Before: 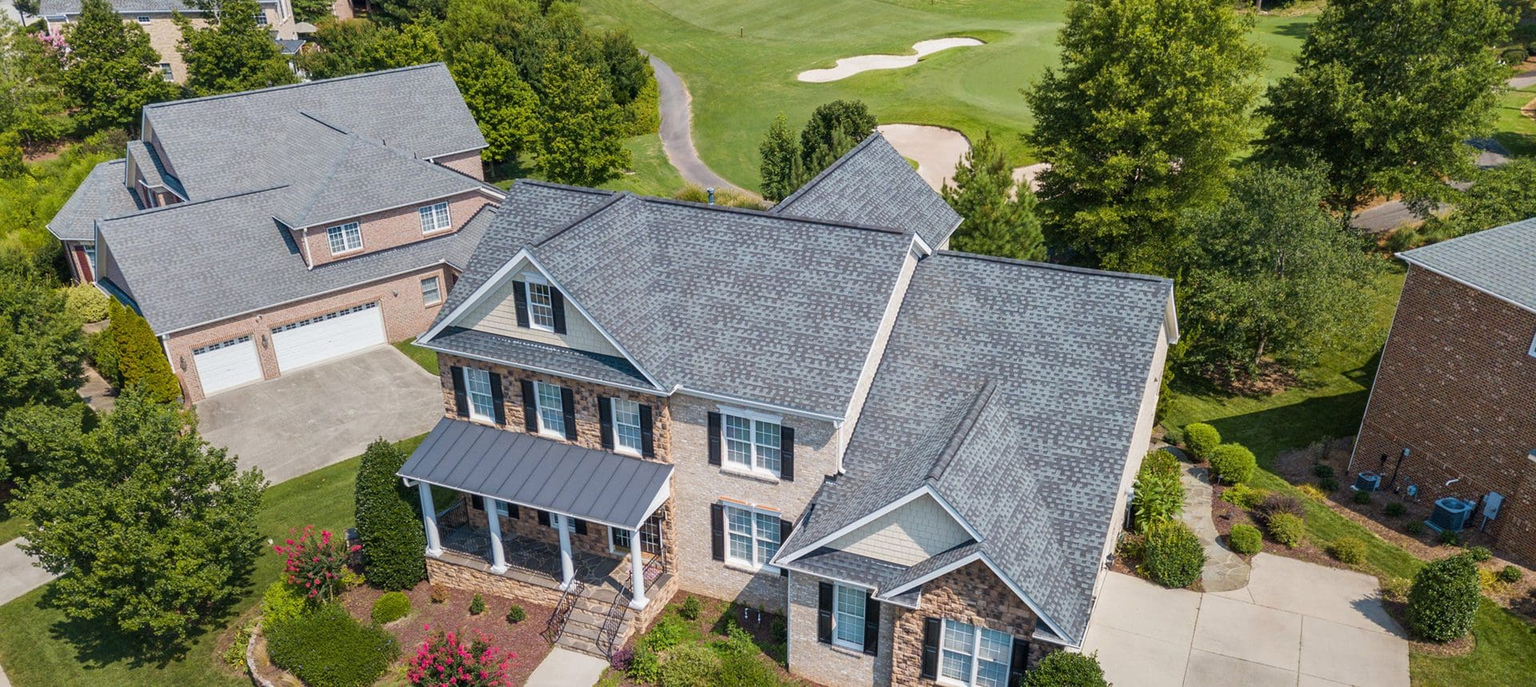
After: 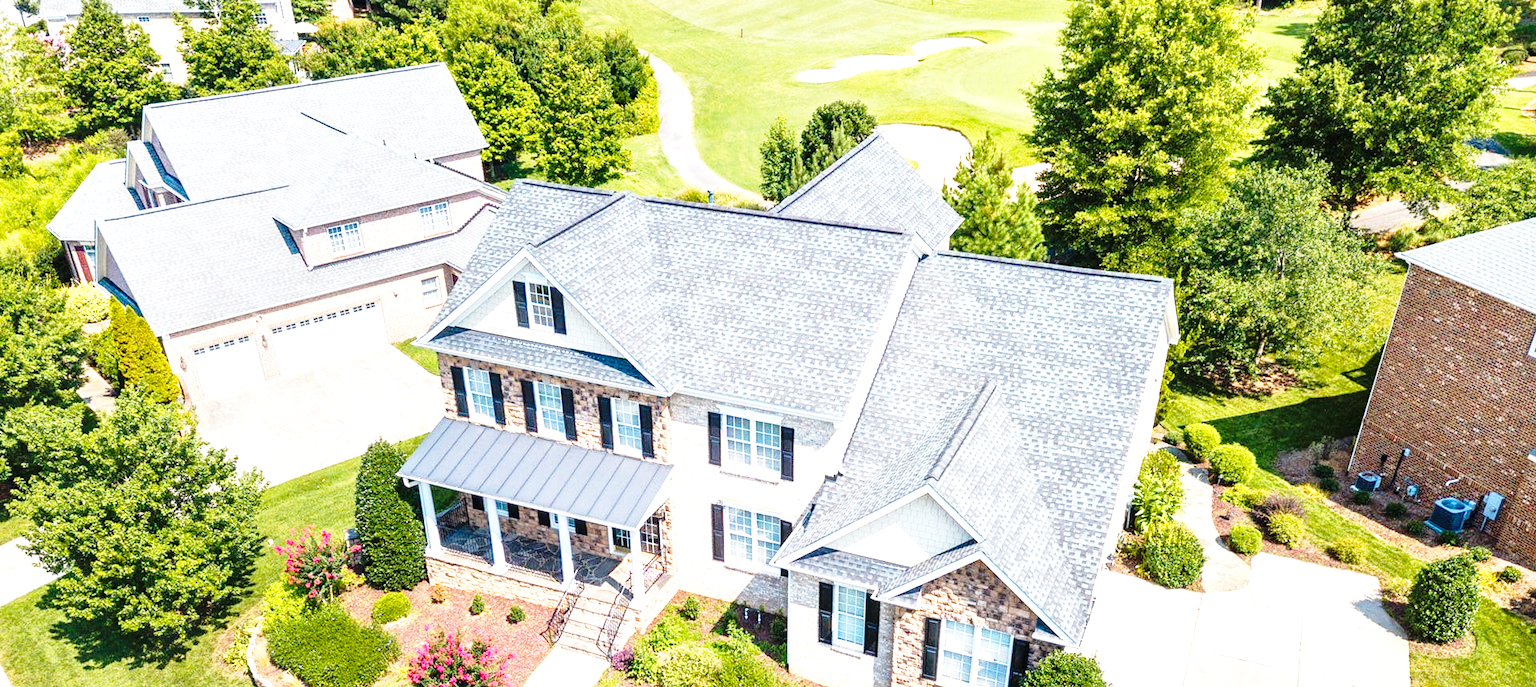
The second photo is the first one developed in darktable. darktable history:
base curve: curves: ch0 [(0, 0) (0.04, 0.03) (0.133, 0.232) (0.448, 0.748) (0.843, 0.968) (1, 1)], preserve colors none
exposure: black level correction 0, exposure 1.2 EV, compensate highlight preservation false
local contrast: mode bilateral grid, contrast 20, coarseness 50, detail 119%, midtone range 0.2
